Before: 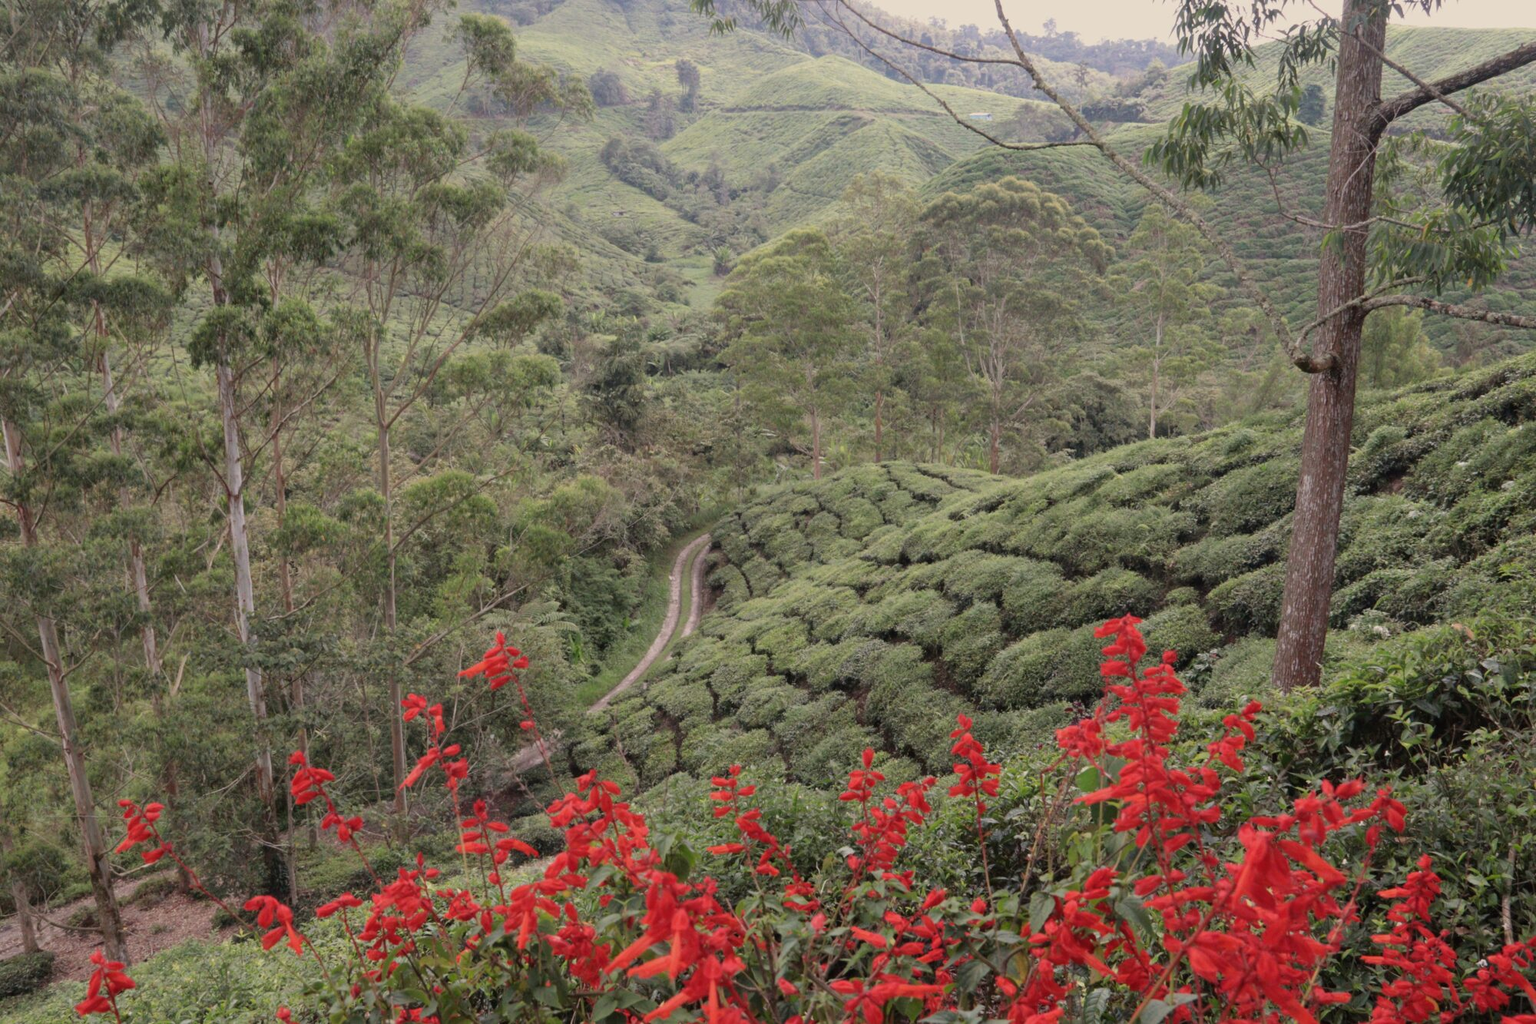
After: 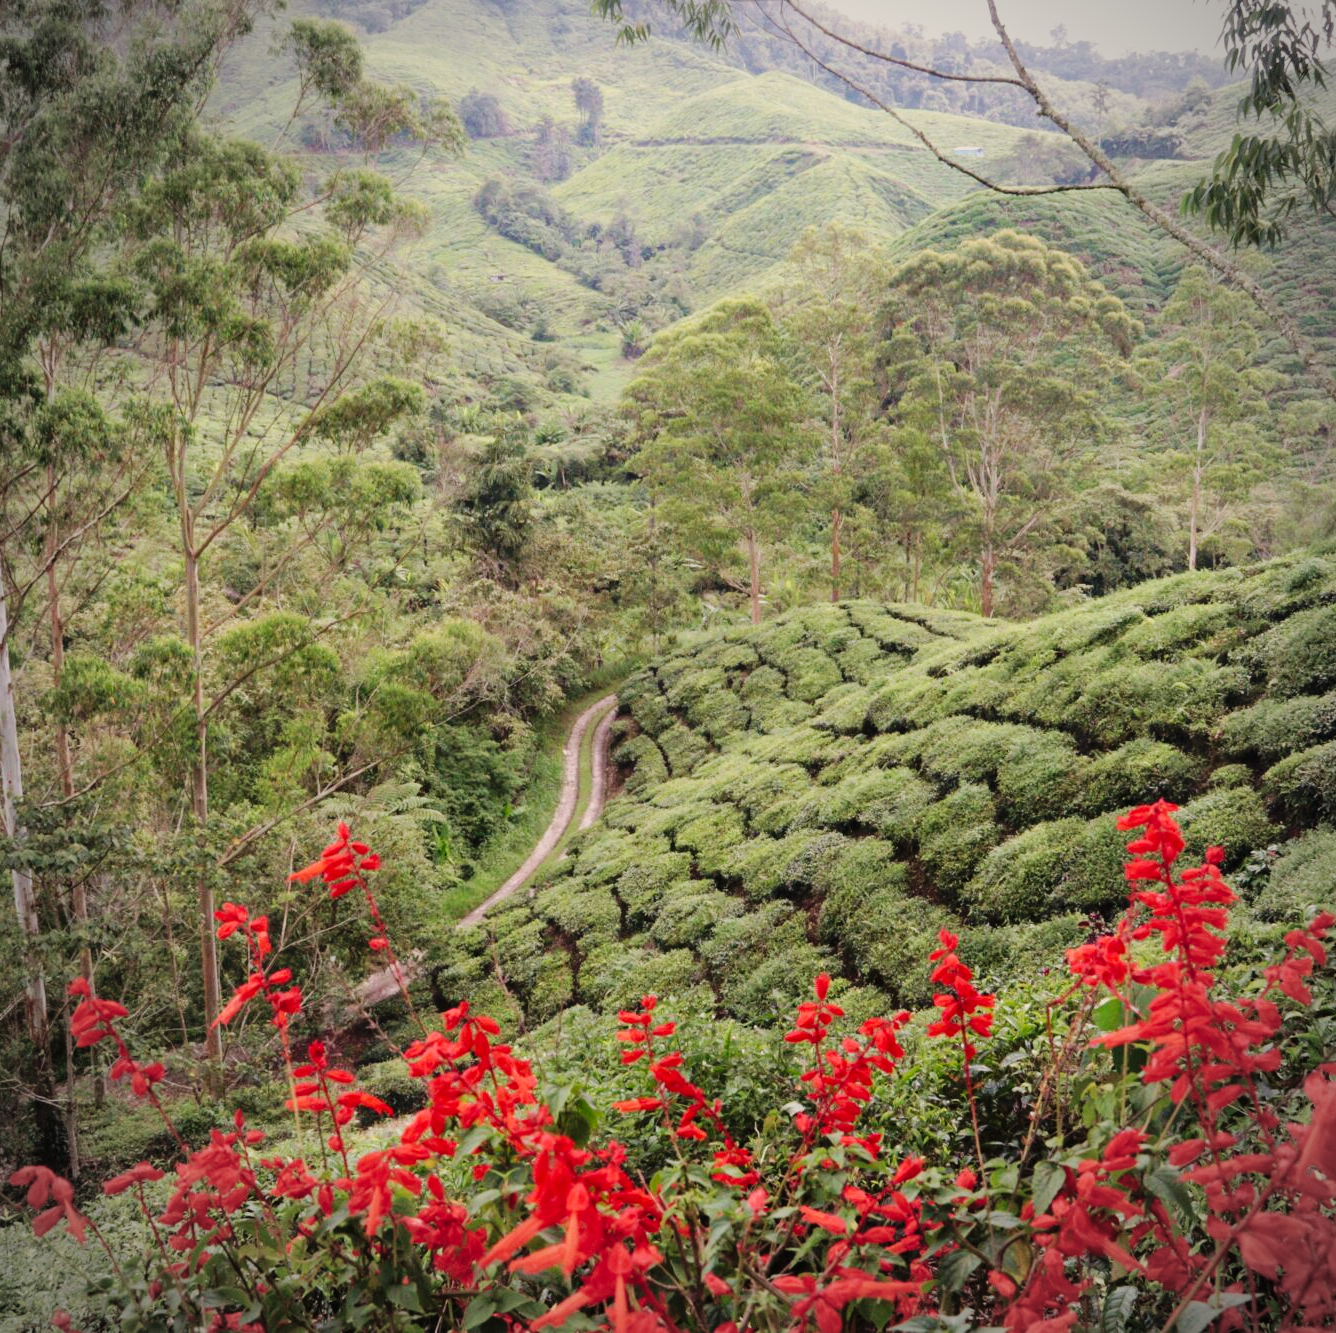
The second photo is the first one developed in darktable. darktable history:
crop: left 15.429%, right 17.764%
base curve: curves: ch0 [(0, 0) (0.036, 0.025) (0.121, 0.166) (0.206, 0.329) (0.605, 0.79) (1, 1)], preserve colors none
vignetting: on, module defaults
velvia: strength 26.92%
